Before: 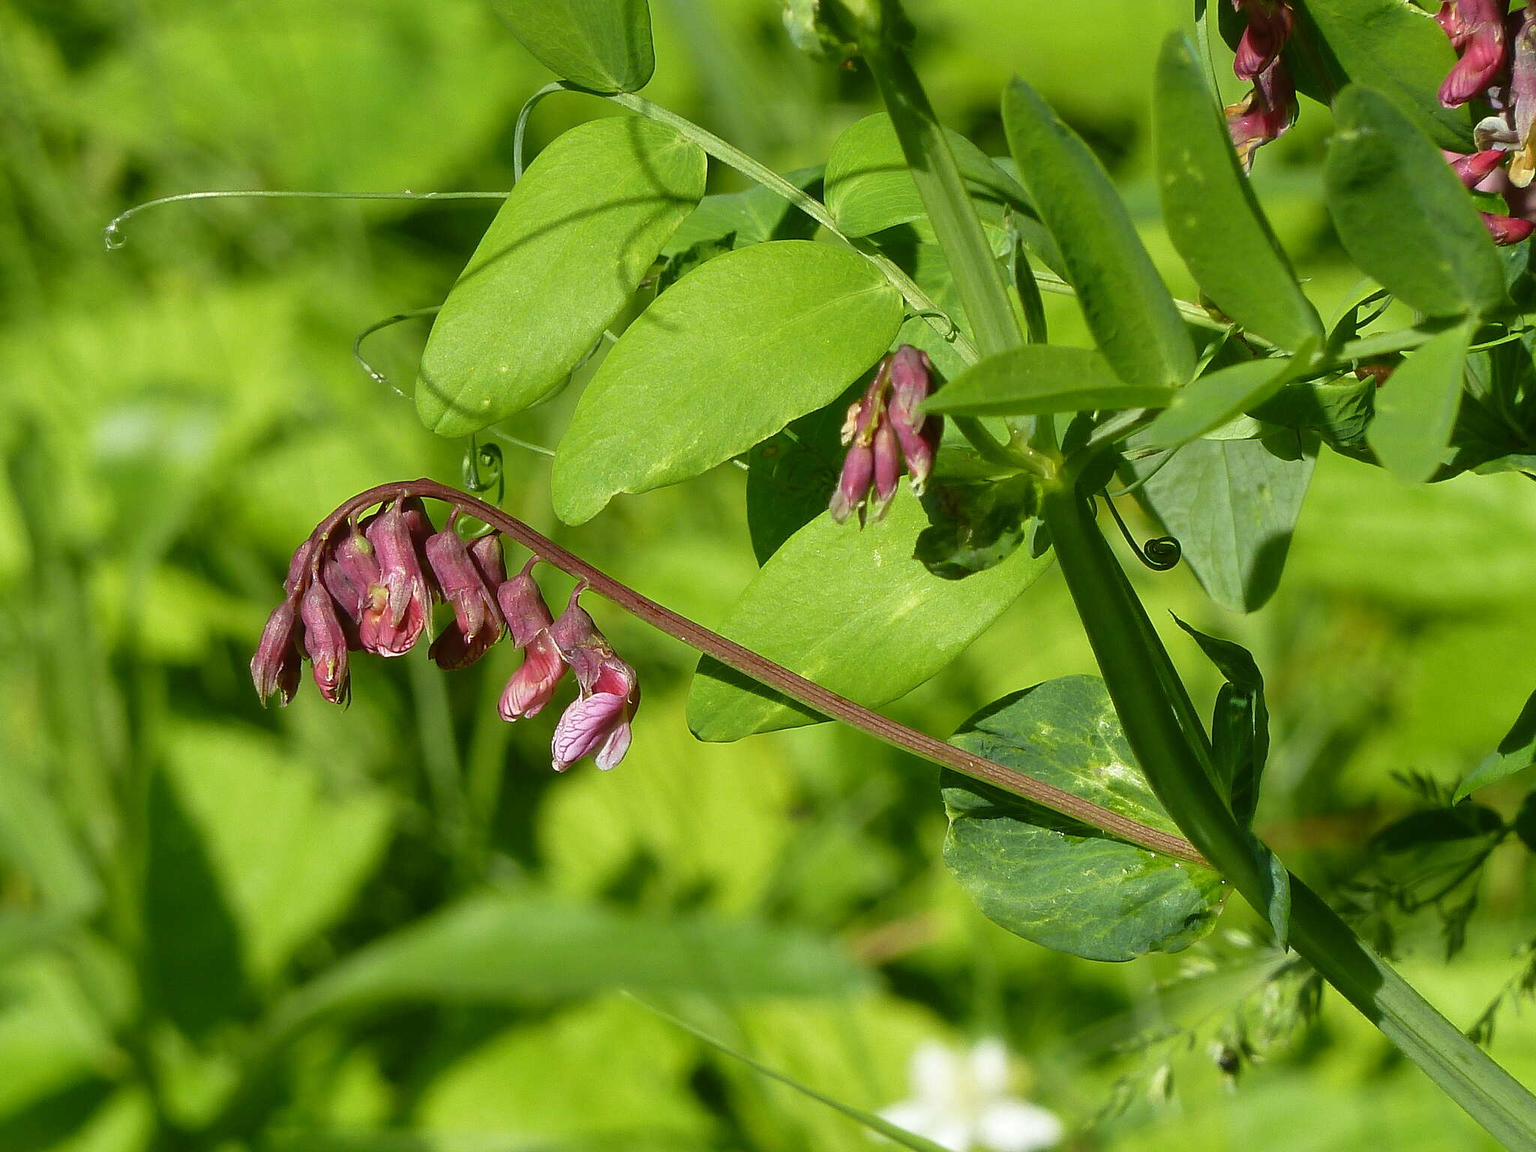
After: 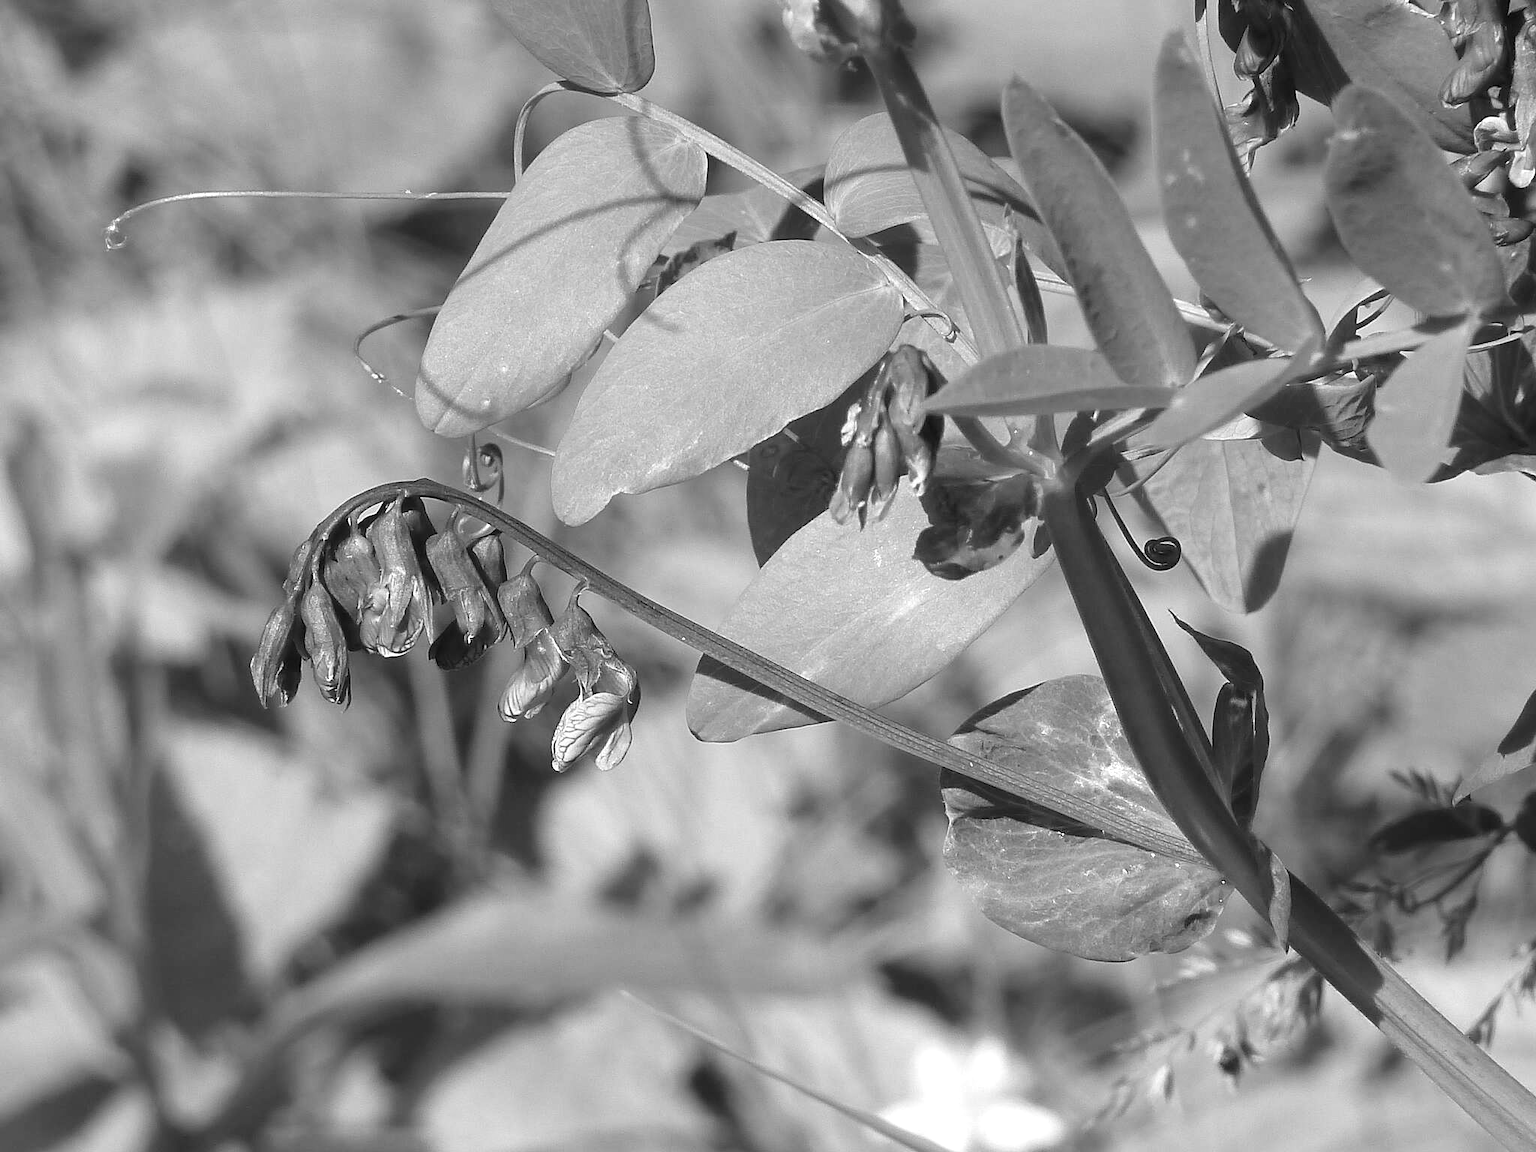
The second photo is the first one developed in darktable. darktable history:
exposure: black level correction 0.001, exposure 0.5 EV, compensate exposure bias true, compensate highlight preservation false
monochrome: a 73.58, b 64.21
